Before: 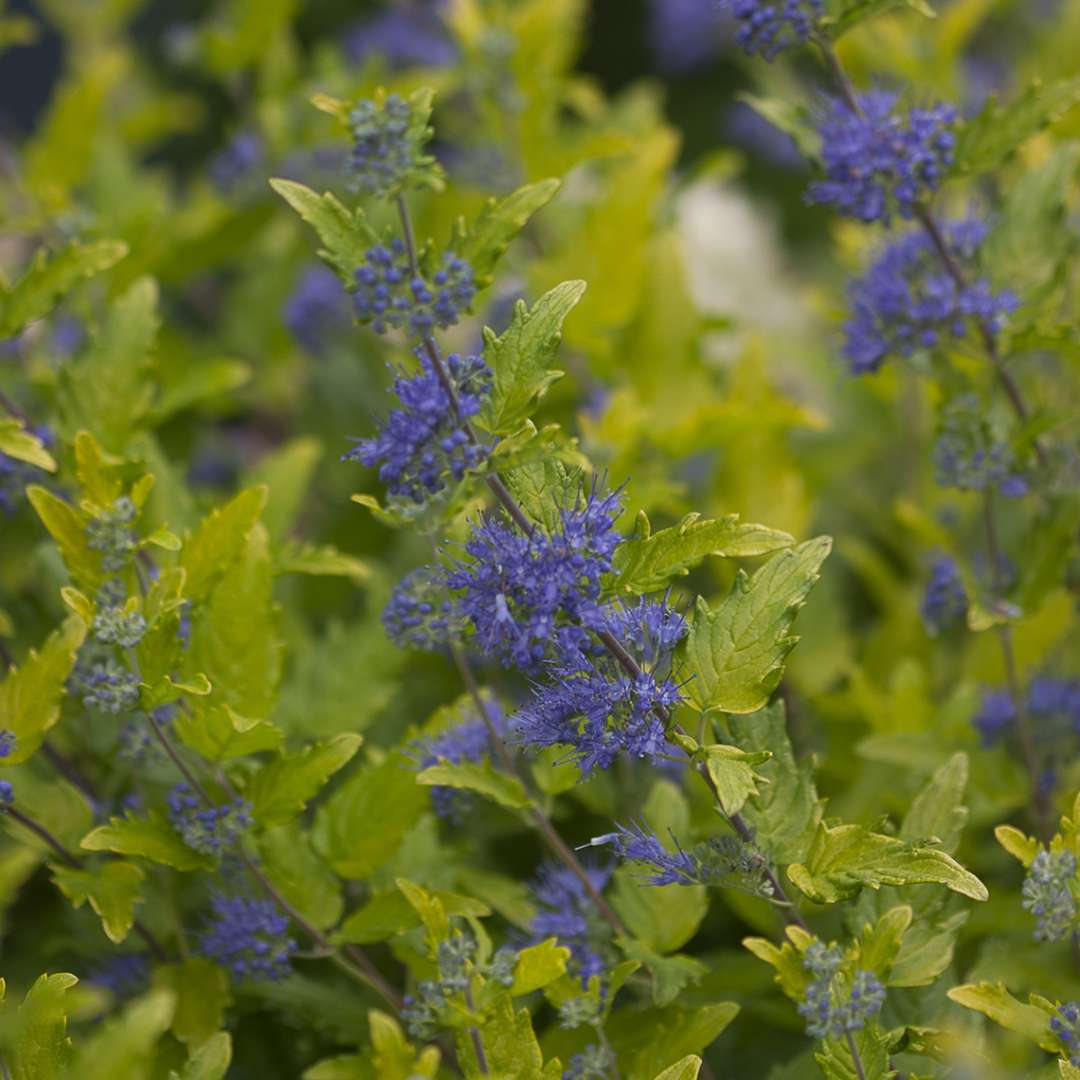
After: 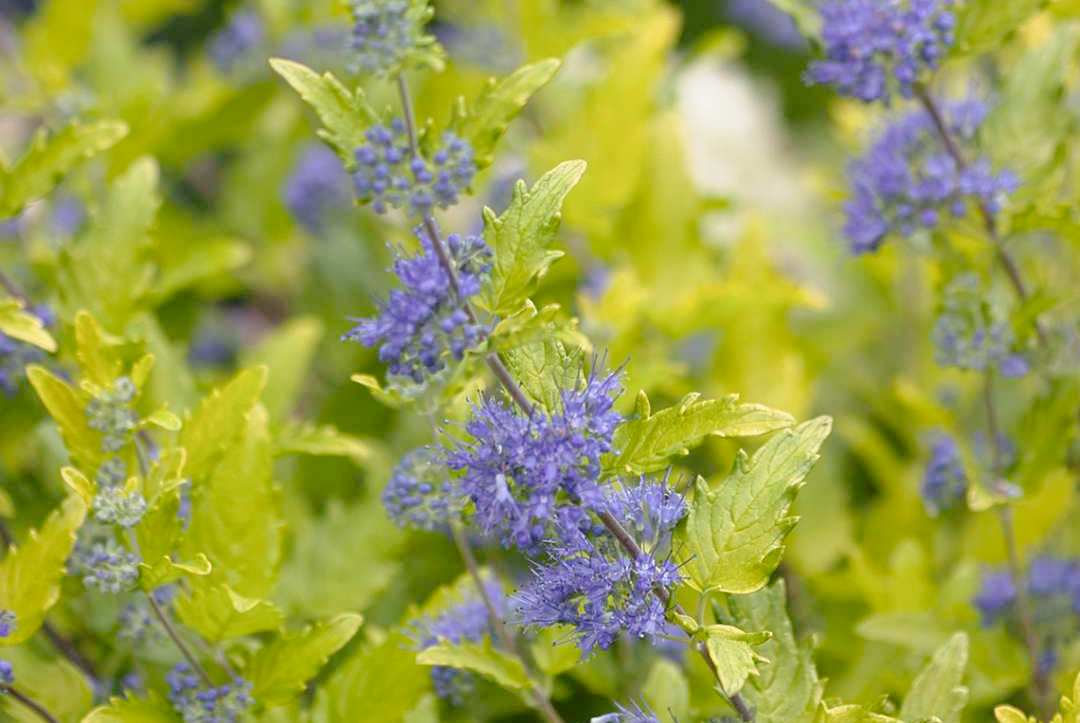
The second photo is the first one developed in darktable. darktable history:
crop: top 11.155%, bottom 21.821%
exposure: black level correction 0.001, exposure 0.499 EV, compensate exposure bias true, compensate highlight preservation false
tone curve: curves: ch0 [(0, 0.015) (0.084, 0.074) (0.162, 0.165) (0.304, 0.382) (0.466, 0.576) (0.654, 0.741) (0.848, 0.906) (0.984, 0.963)]; ch1 [(0, 0) (0.34, 0.235) (0.46, 0.46) (0.515, 0.502) (0.553, 0.567) (0.764, 0.815) (1, 1)]; ch2 [(0, 0) (0.44, 0.458) (0.479, 0.492) (0.524, 0.507) (0.547, 0.579) (0.673, 0.712) (1, 1)], preserve colors none
